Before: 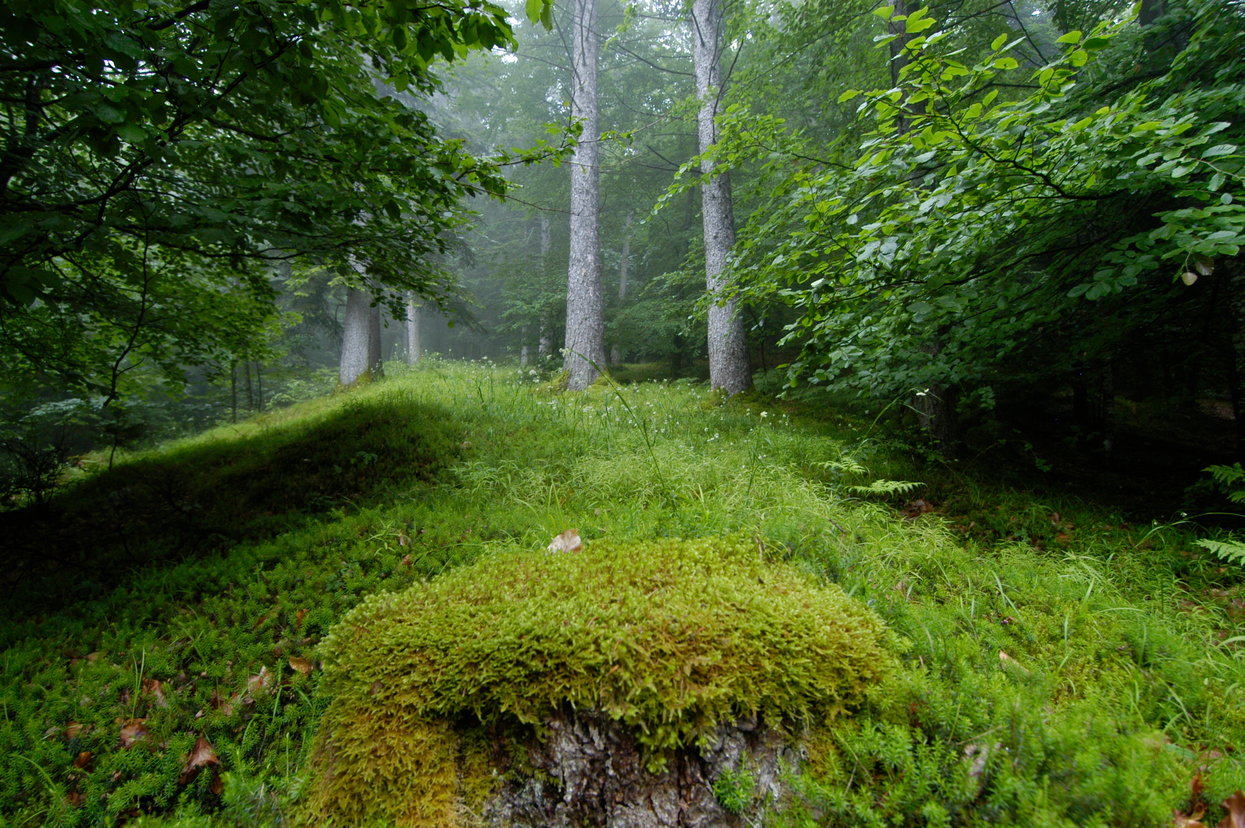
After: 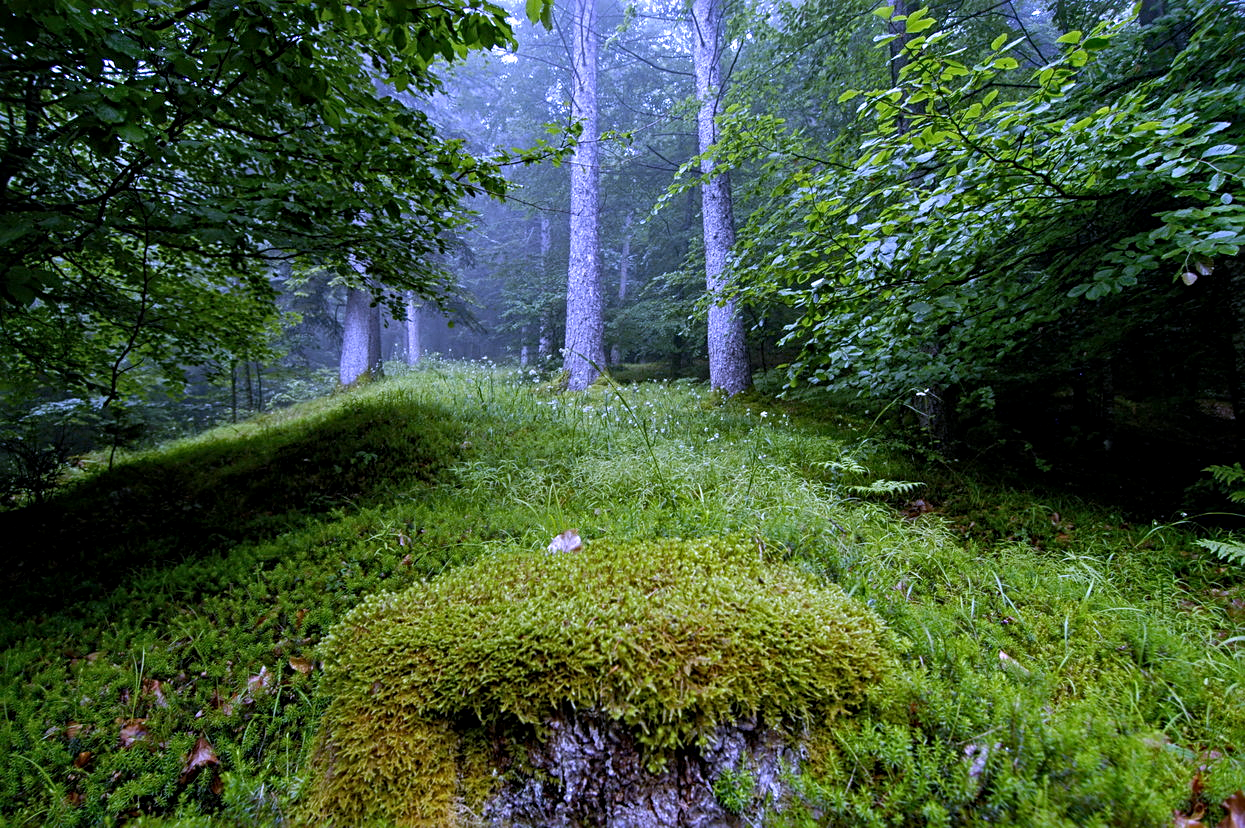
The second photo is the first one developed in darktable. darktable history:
local contrast: on, module defaults
white balance: red 0.98, blue 1.61
sharpen: radius 3.119
exposure: exposure -0.064 EV, compensate highlight preservation false
